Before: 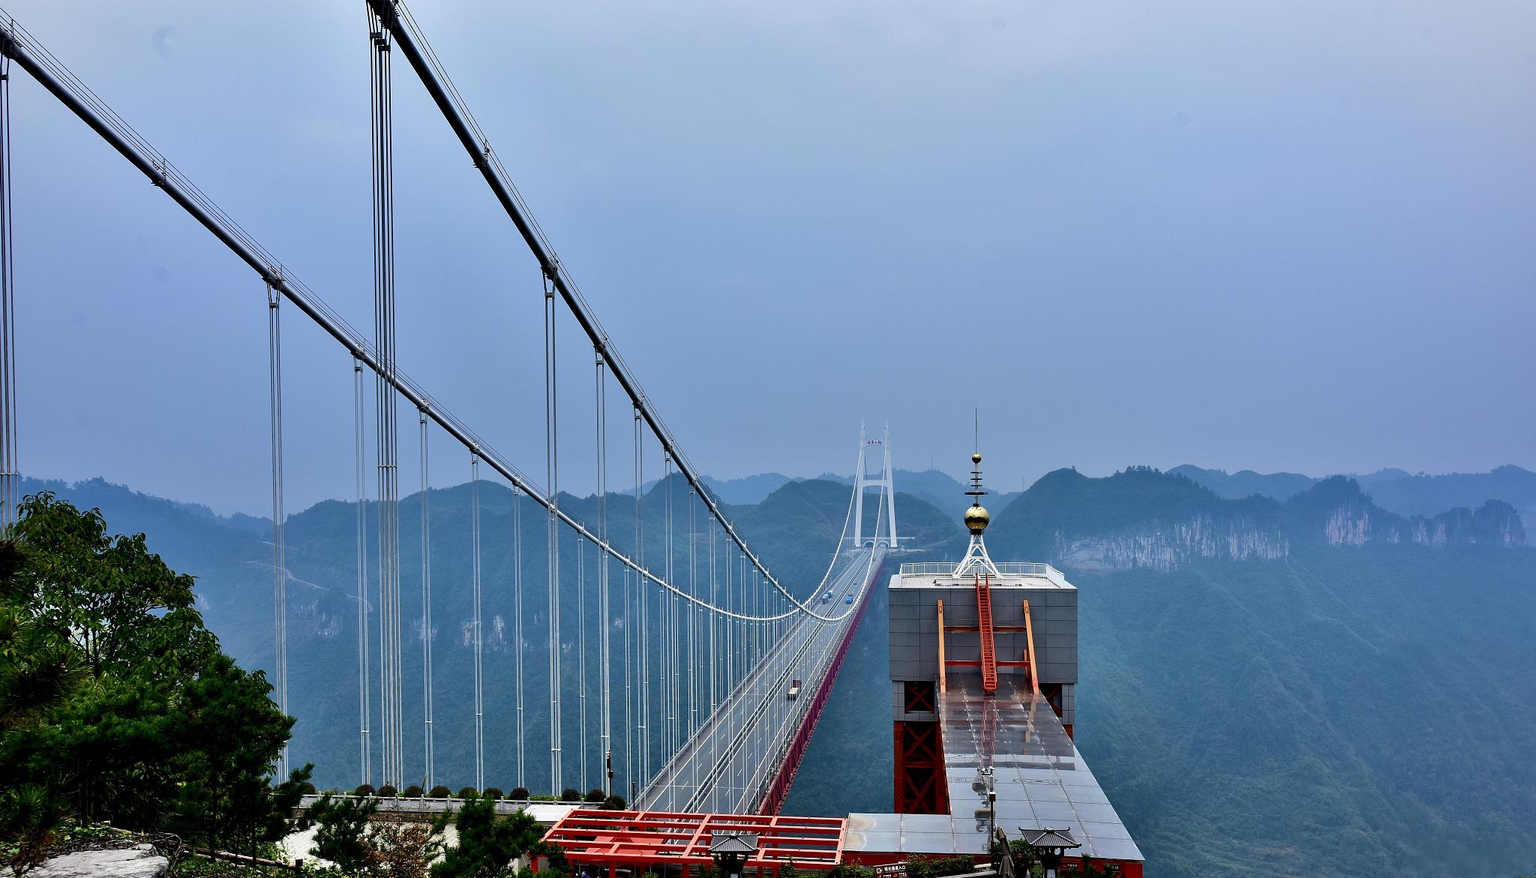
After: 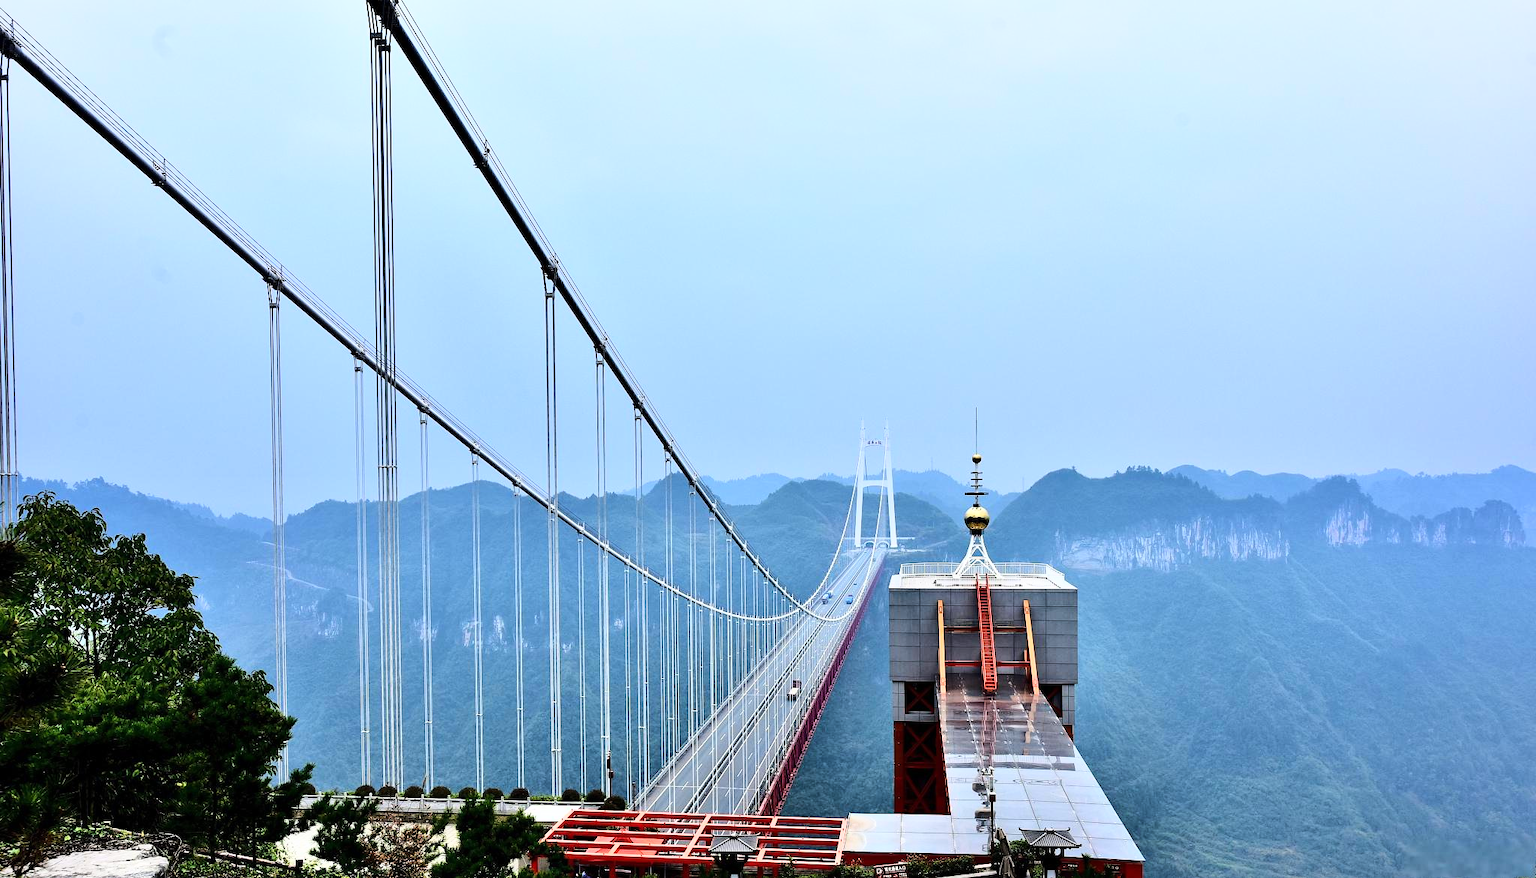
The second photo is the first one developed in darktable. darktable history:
base curve: curves: ch0 [(0, 0) (0.028, 0.03) (0.105, 0.232) (0.387, 0.748) (0.754, 0.968) (1, 1)]
